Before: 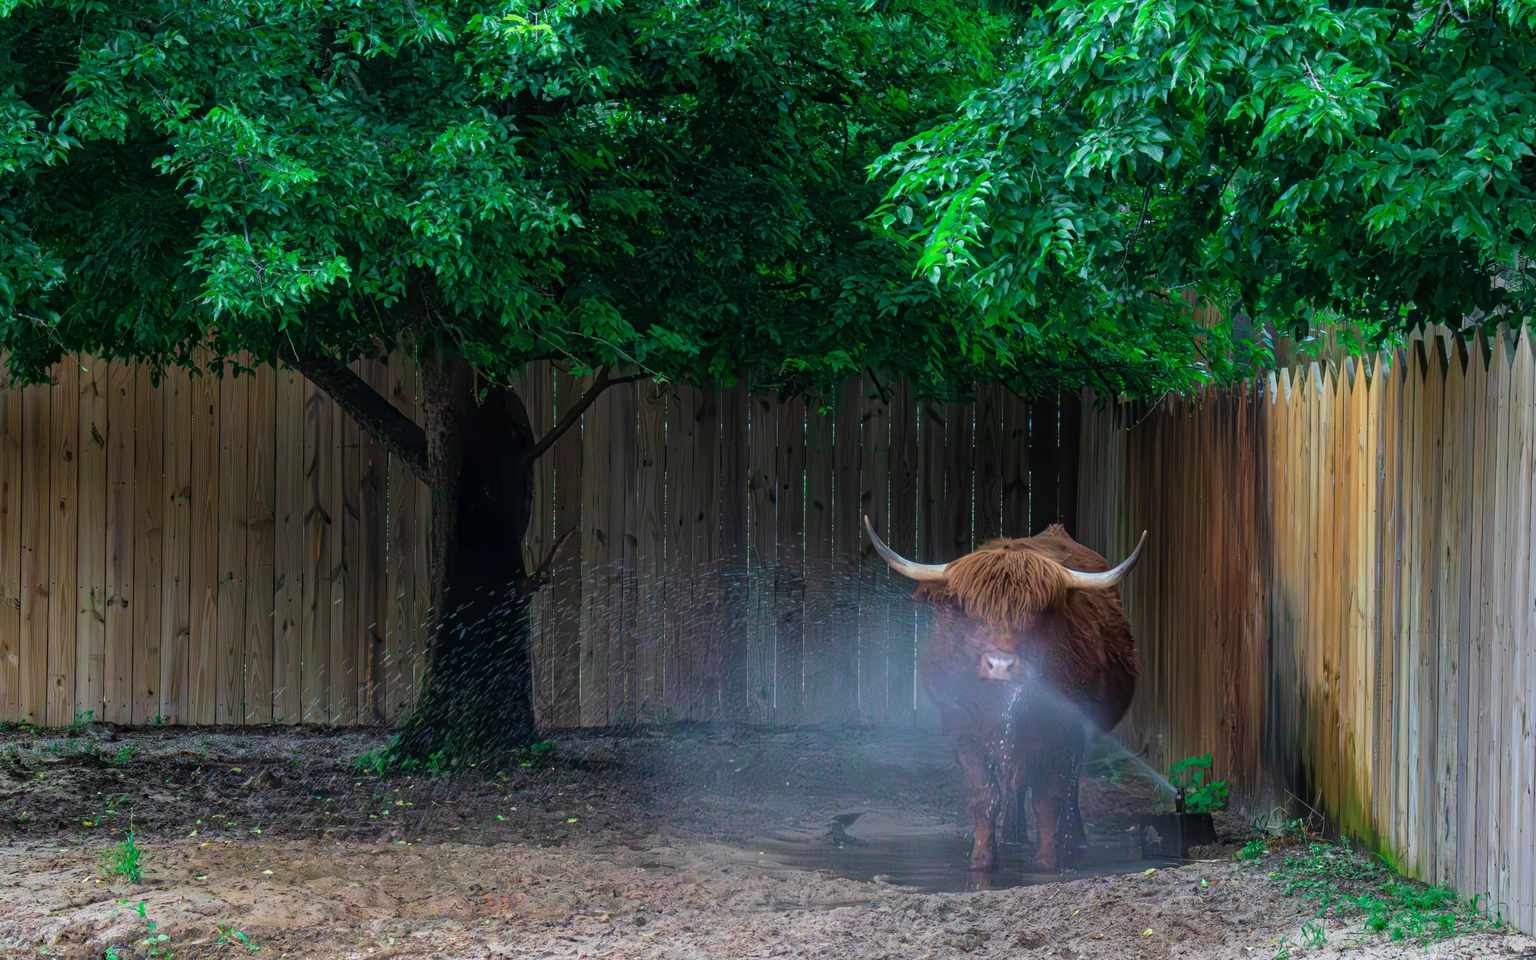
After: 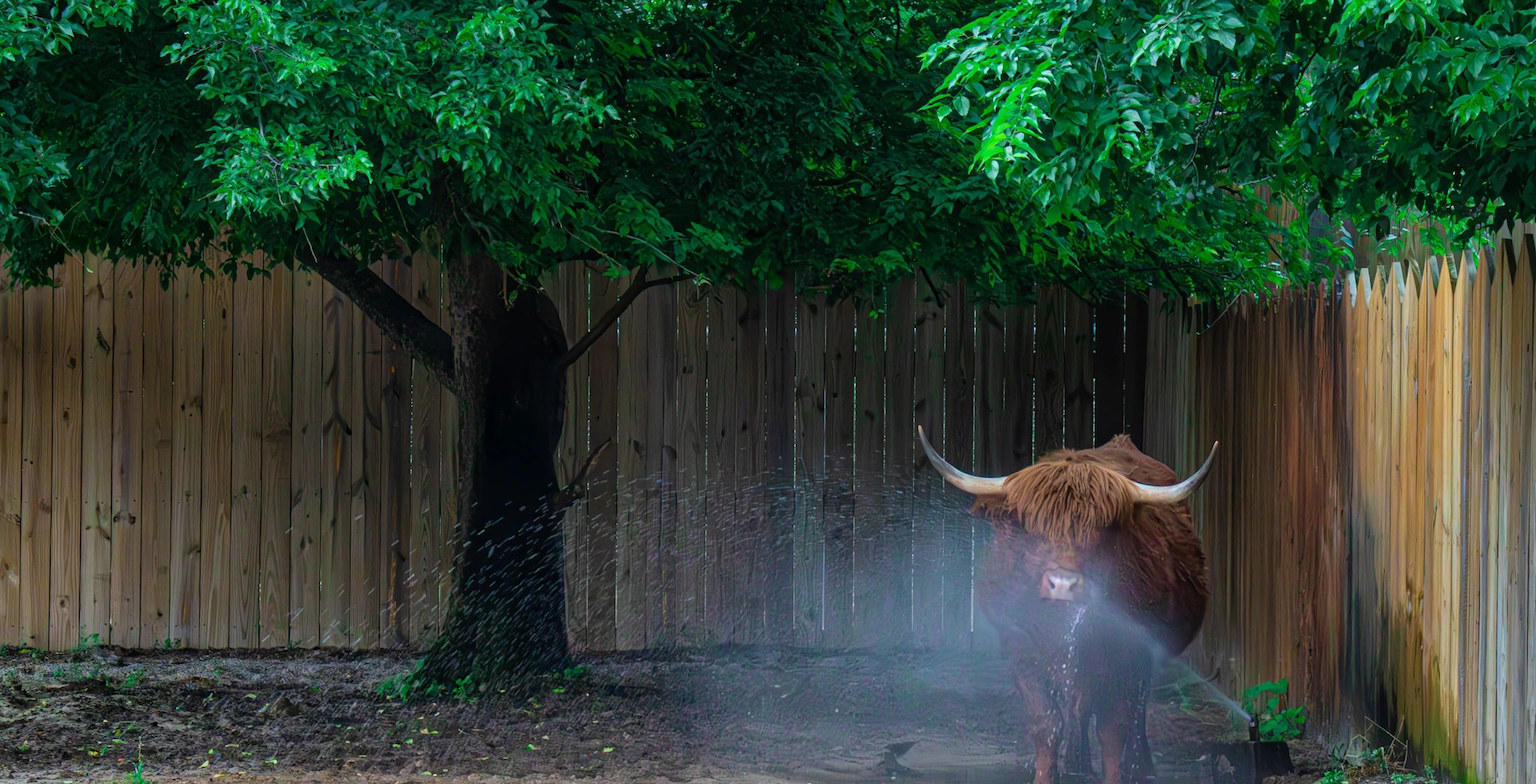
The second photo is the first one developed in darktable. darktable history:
crop and rotate: angle 0.042°, top 11.962%, right 5.765%, bottom 11.068%
